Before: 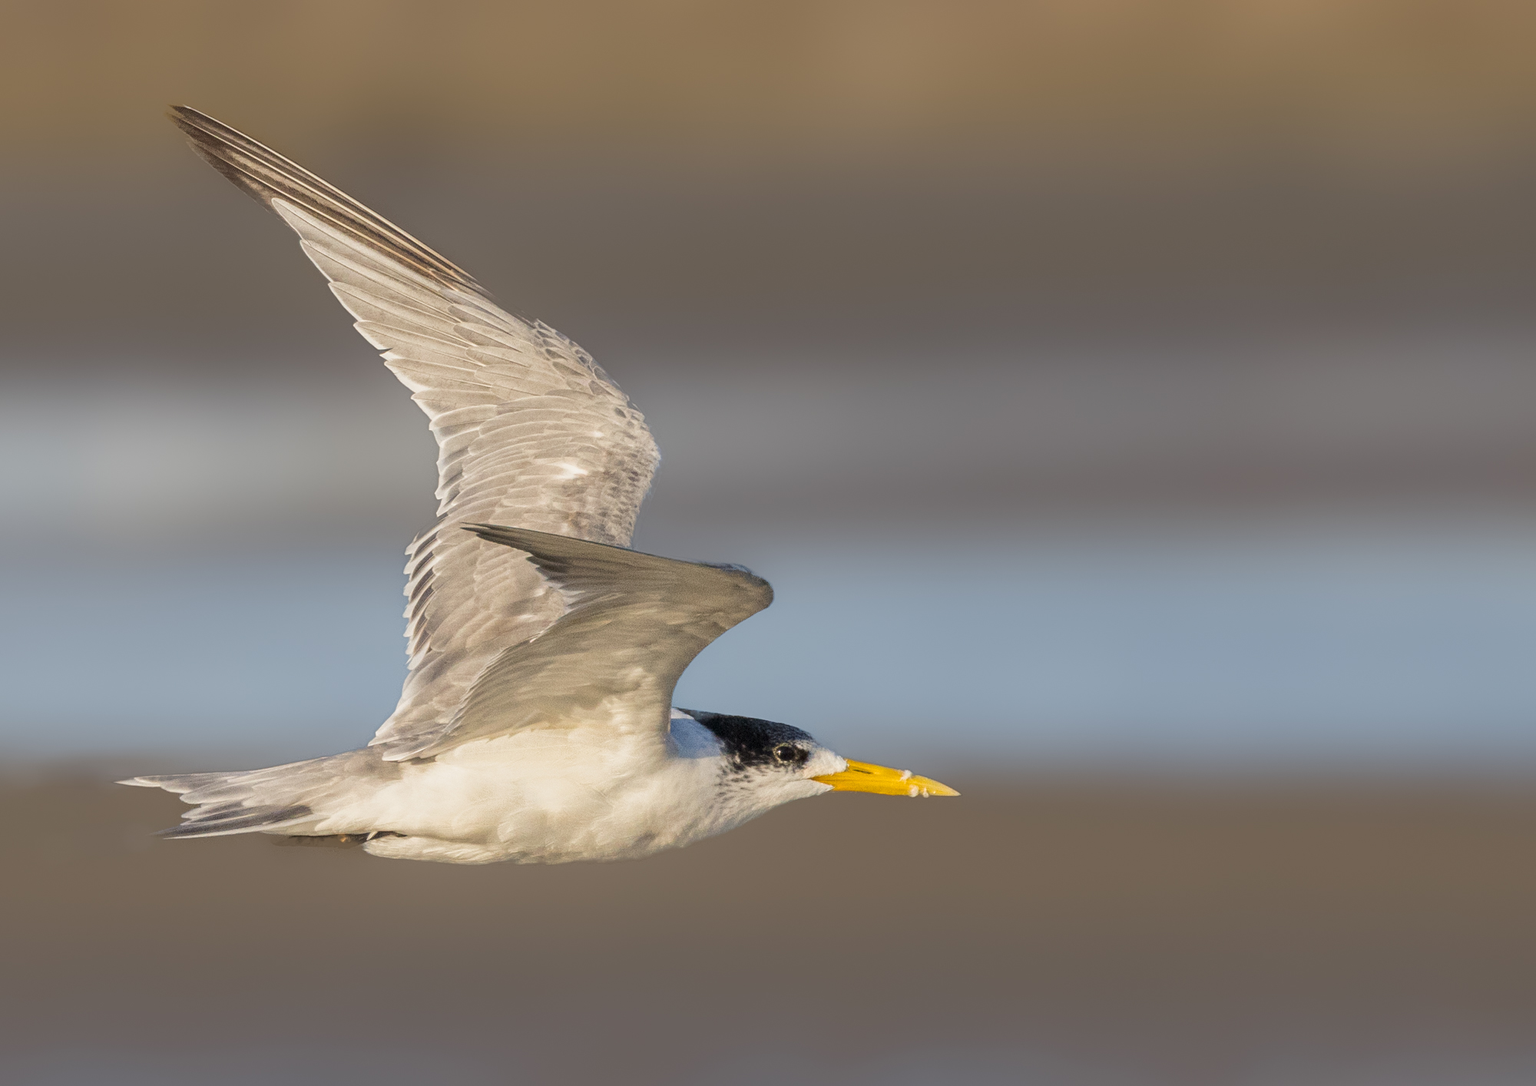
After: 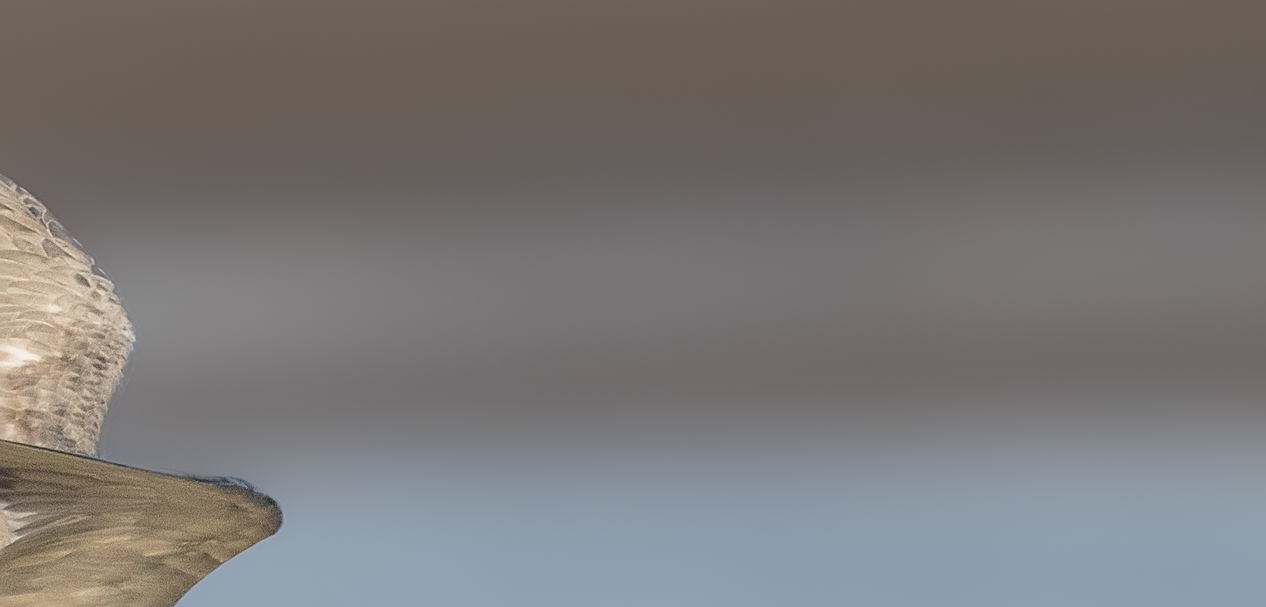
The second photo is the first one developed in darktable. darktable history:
crop: left 36.285%, top 18.226%, right 0.399%, bottom 38.81%
sharpen: on, module defaults
